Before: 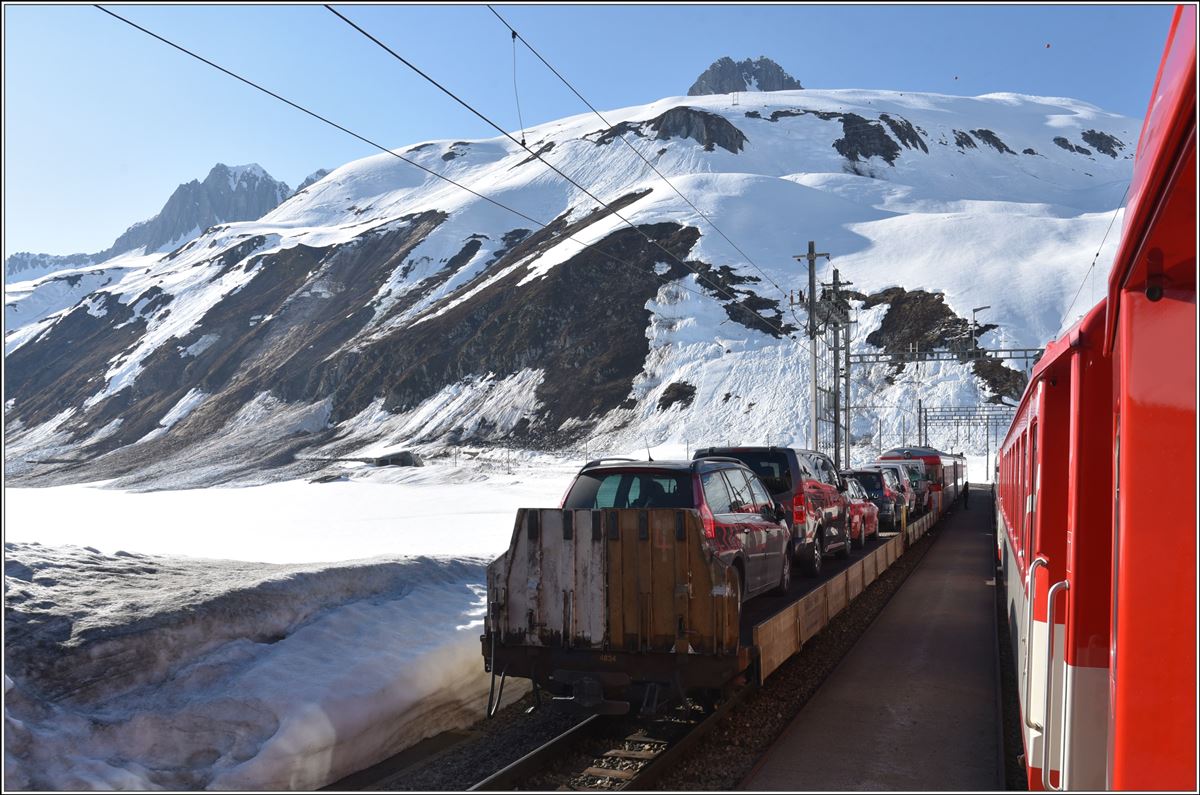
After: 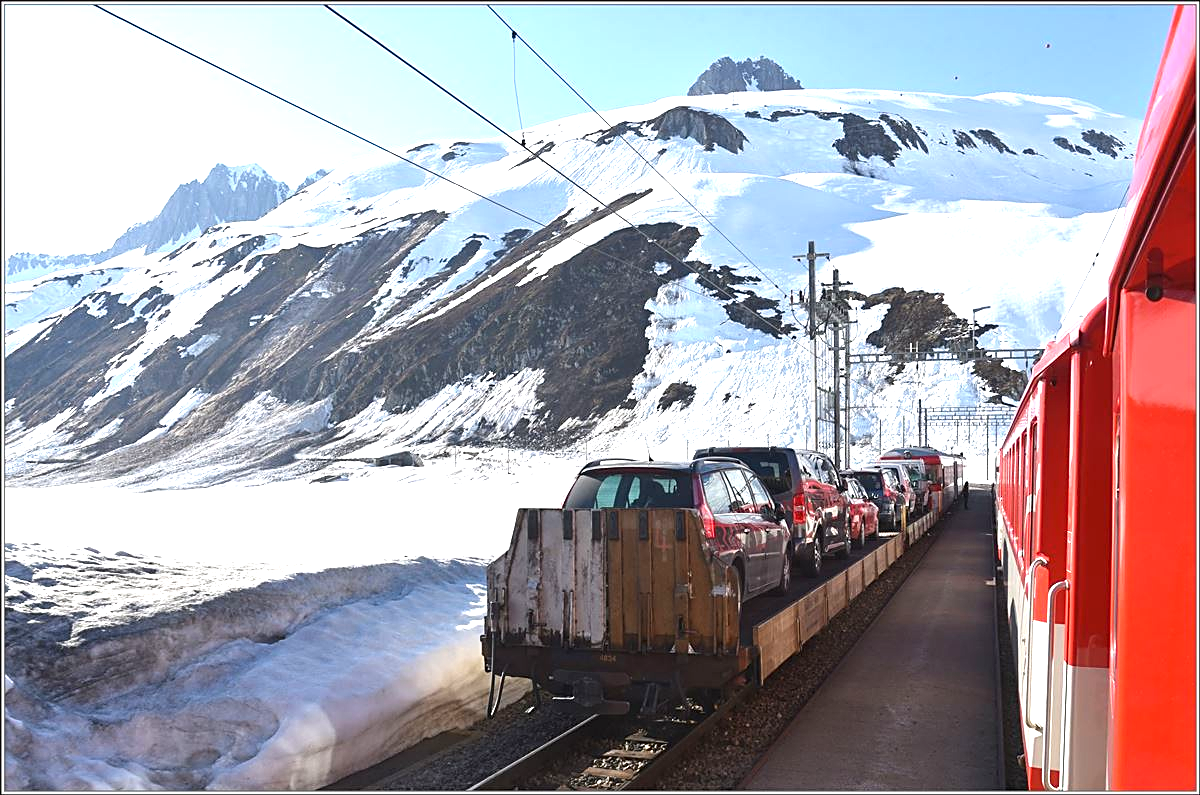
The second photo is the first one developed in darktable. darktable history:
sharpen: on, module defaults
exposure: black level correction 0, exposure 1.102 EV, compensate highlight preservation false
